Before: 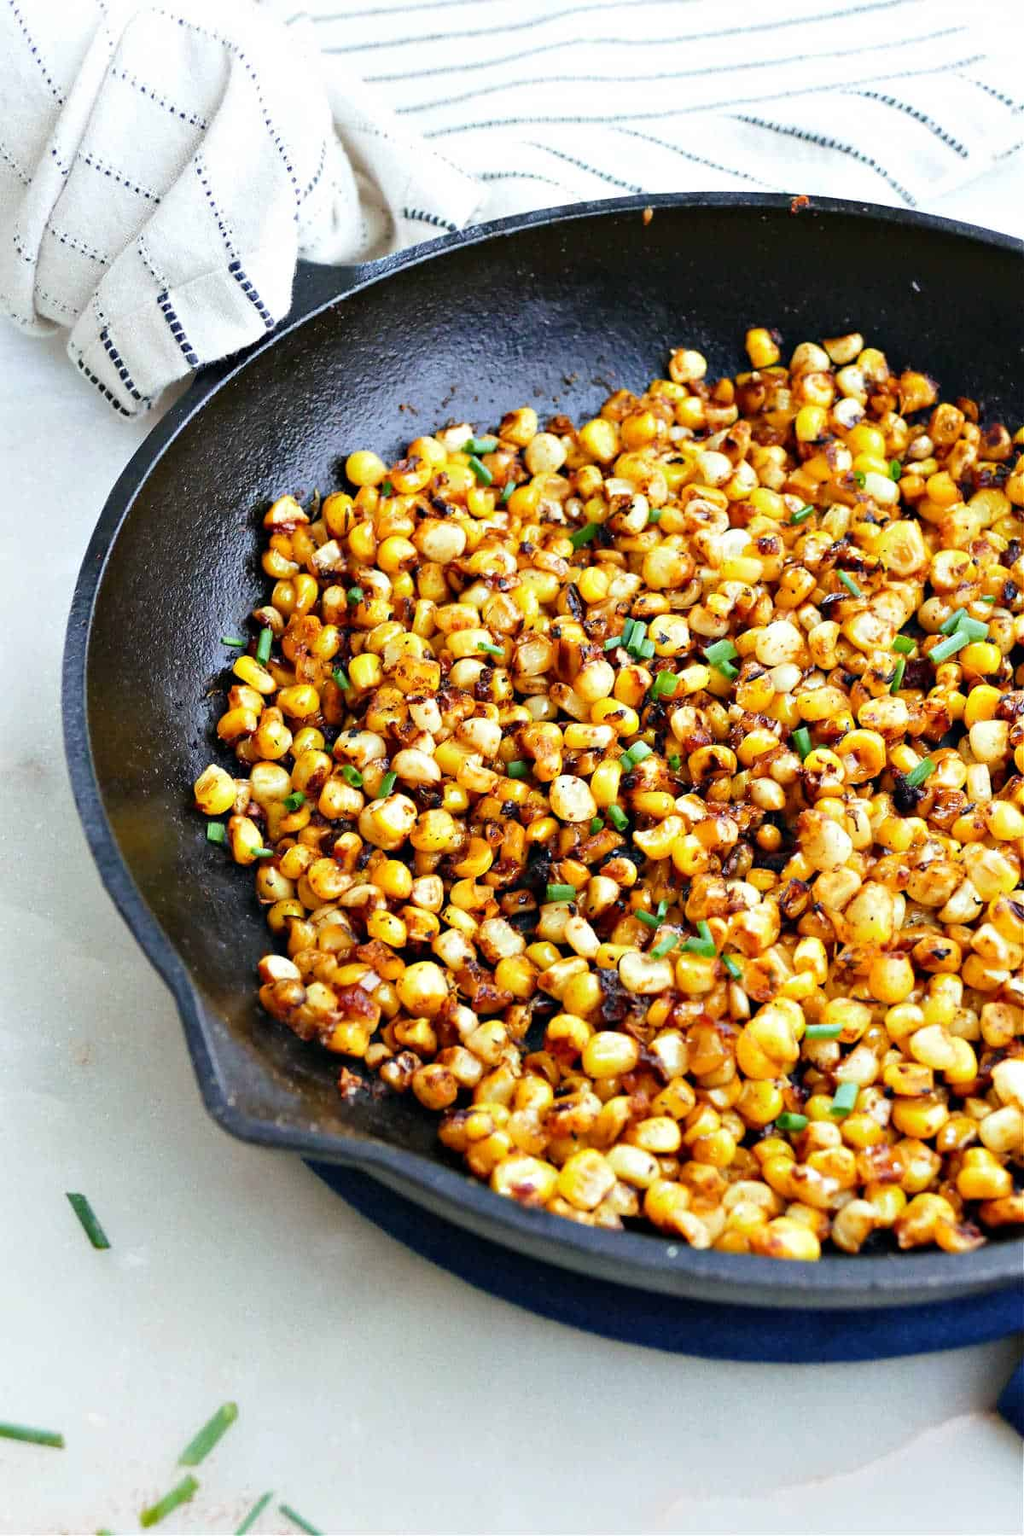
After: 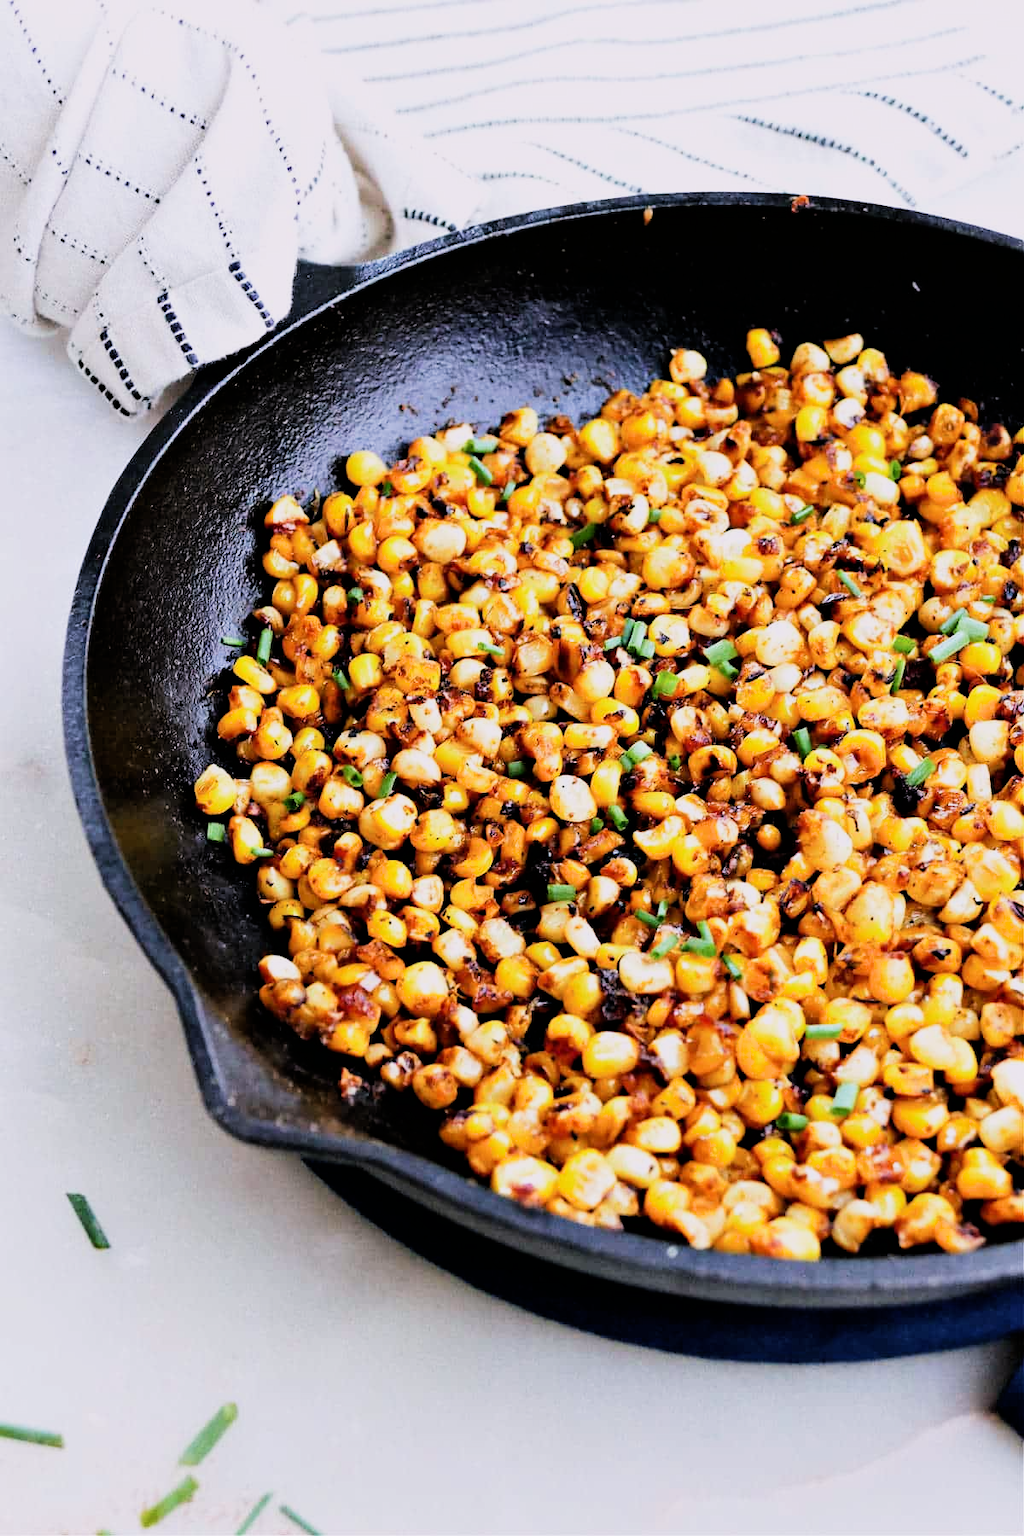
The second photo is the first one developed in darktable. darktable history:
white balance: red 1.05, blue 1.072
filmic rgb: black relative exposure -5 EV, hardness 2.88, contrast 1.4, highlights saturation mix -30%
